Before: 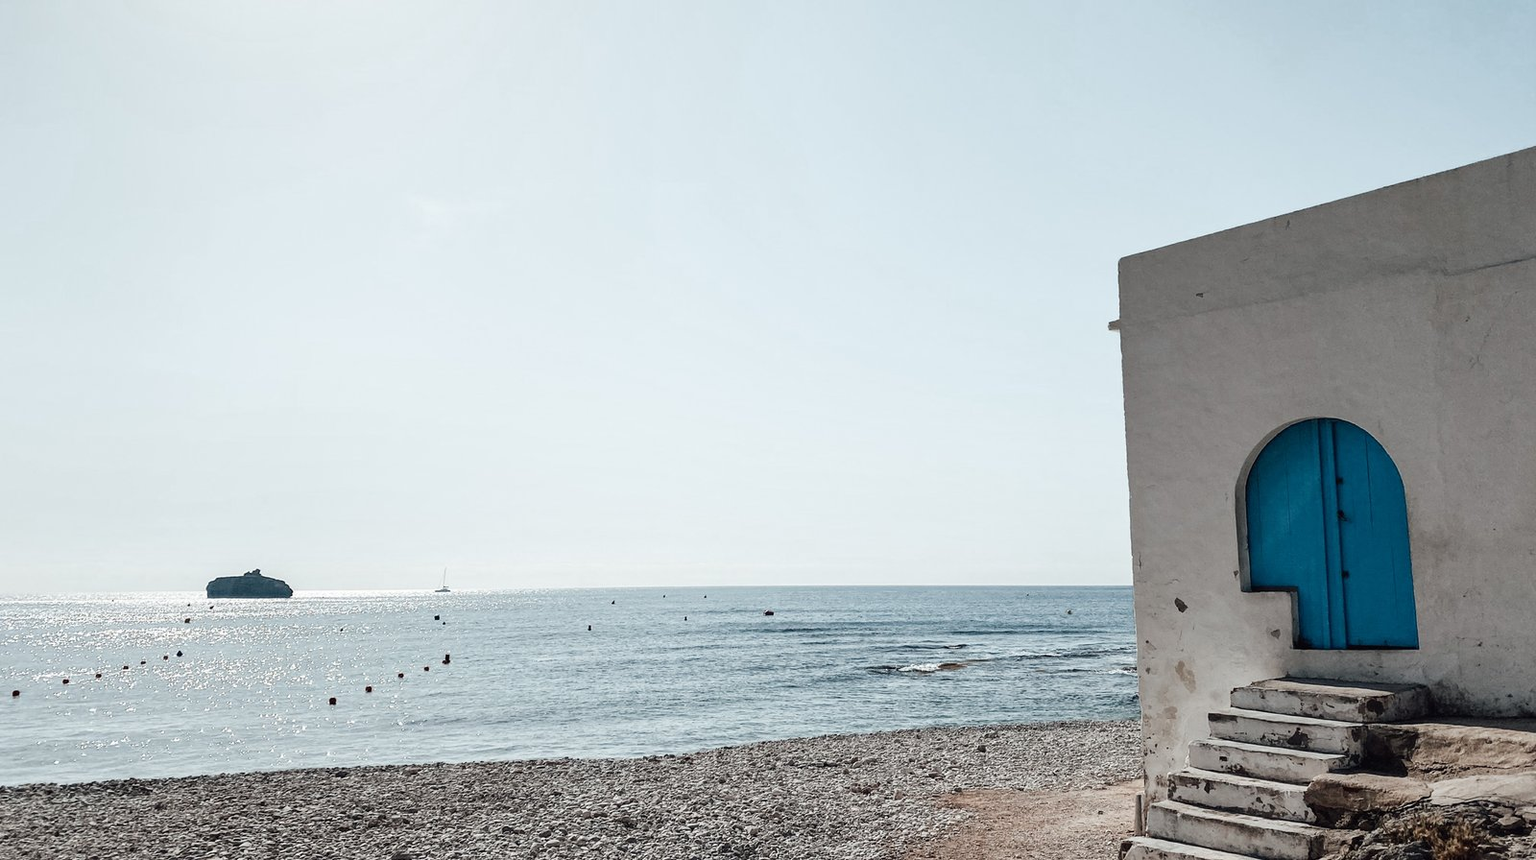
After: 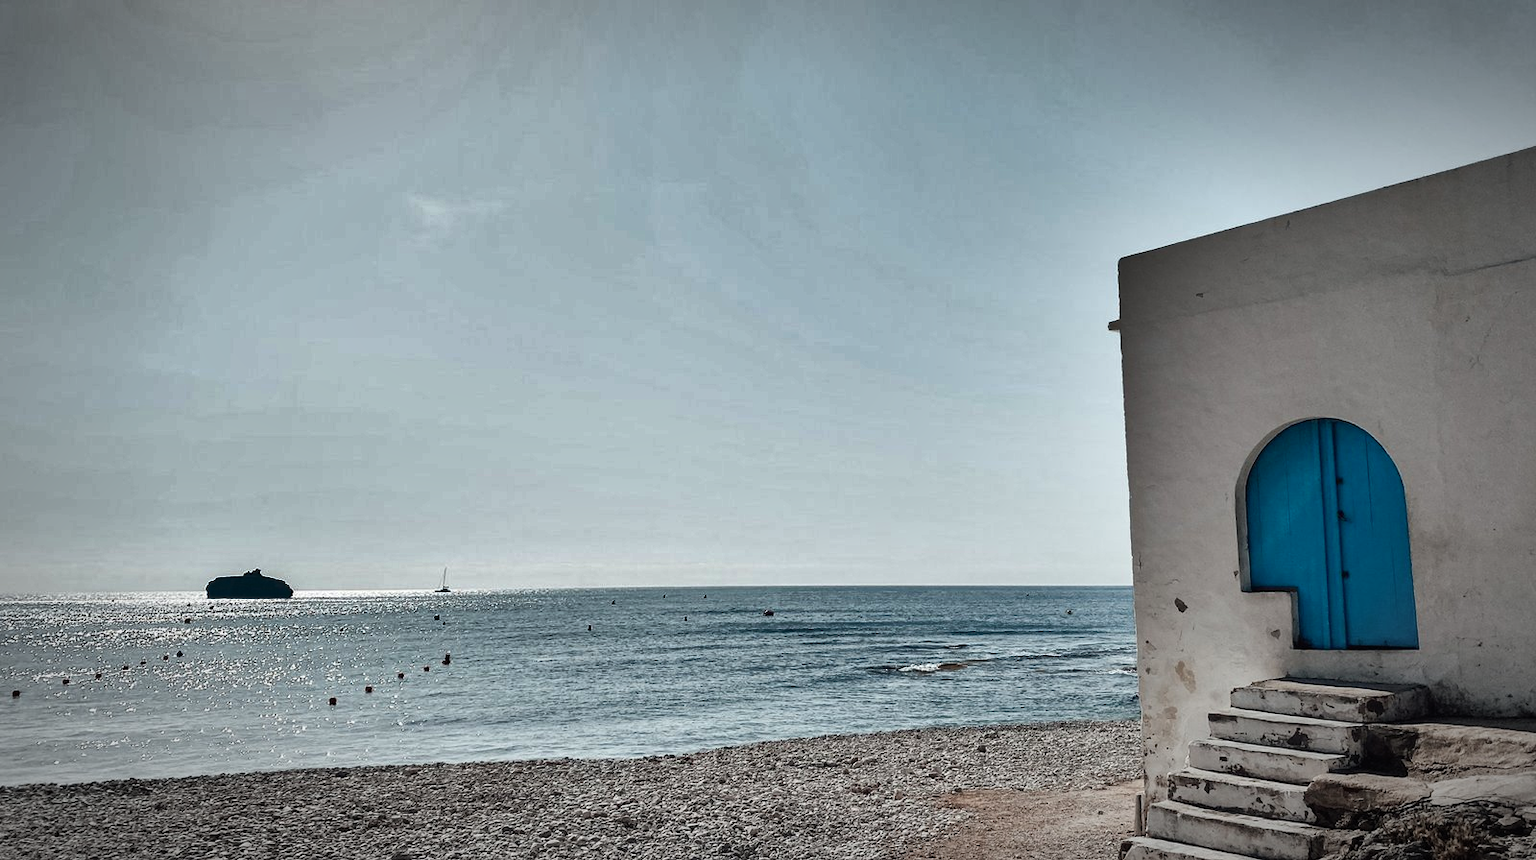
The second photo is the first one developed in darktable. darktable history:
shadows and highlights: shadows 24.5, highlights -78.15, soften with gaussian
vignetting: automatic ratio true
color correction: saturation 1.11
